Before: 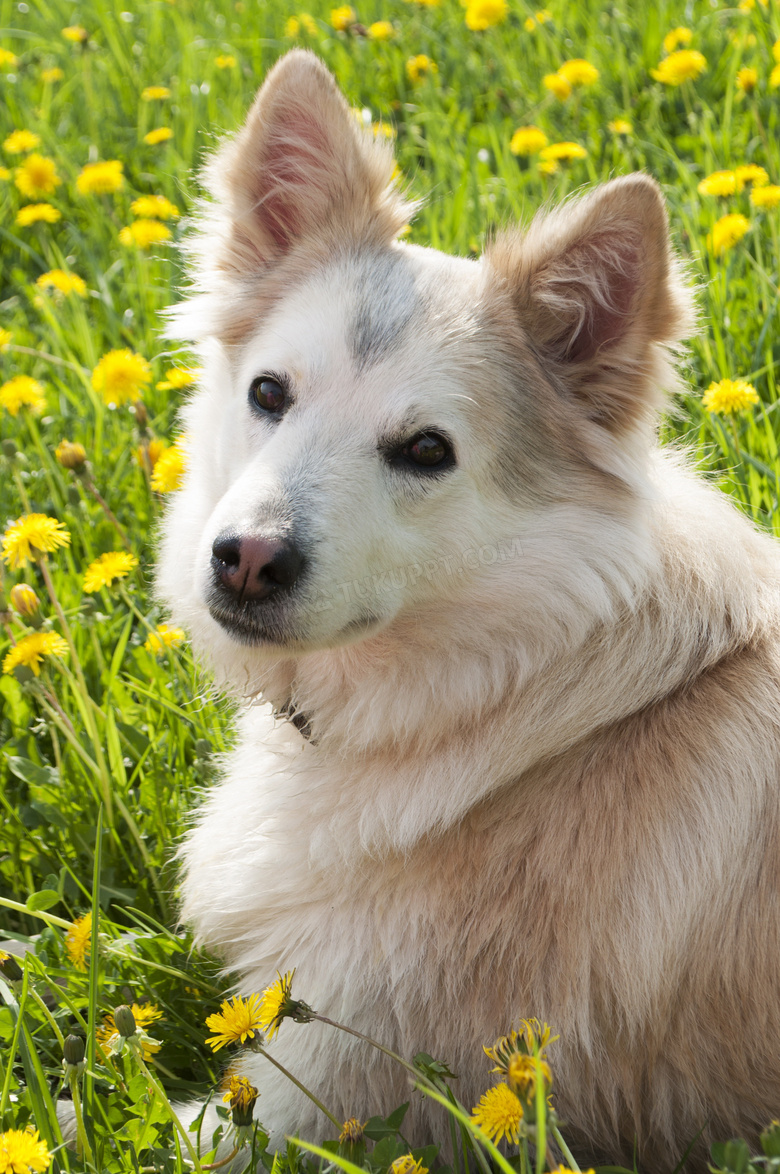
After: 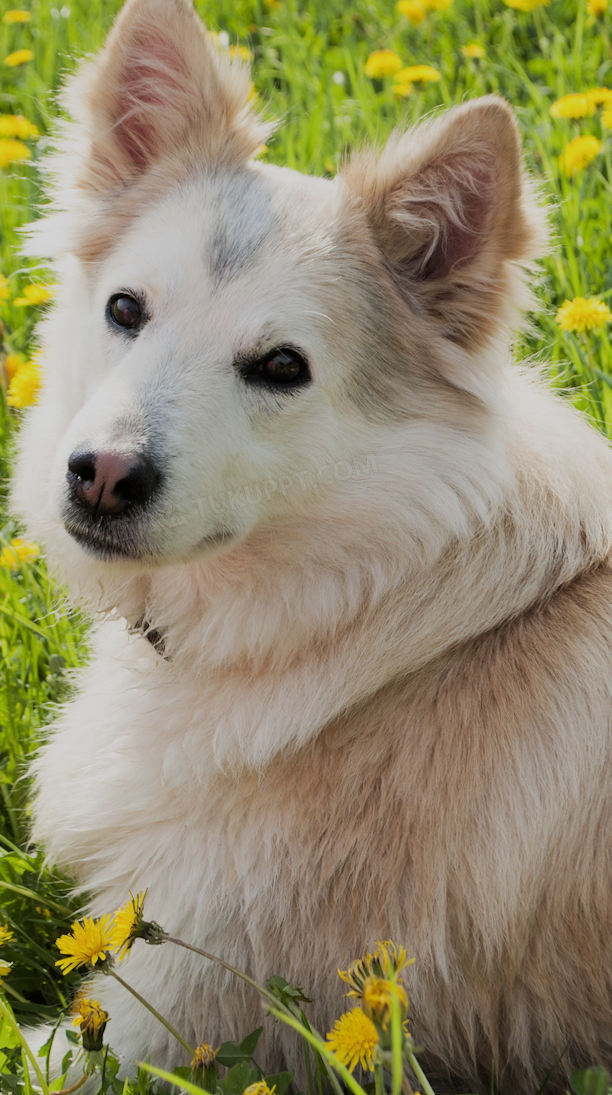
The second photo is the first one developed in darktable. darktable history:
crop and rotate: left 17.959%, top 5.771%, right 1.742%
filmic rgb: black relative exposure -7.65 EV, white relative exposure 4.56 EV, hardness 3.61
rotate and perspective: rotation 0.226°, lens shift (vertical) -0.042, crop left 0.023, crop right 0.982, crop top 0.006, crop bottom 0.994
